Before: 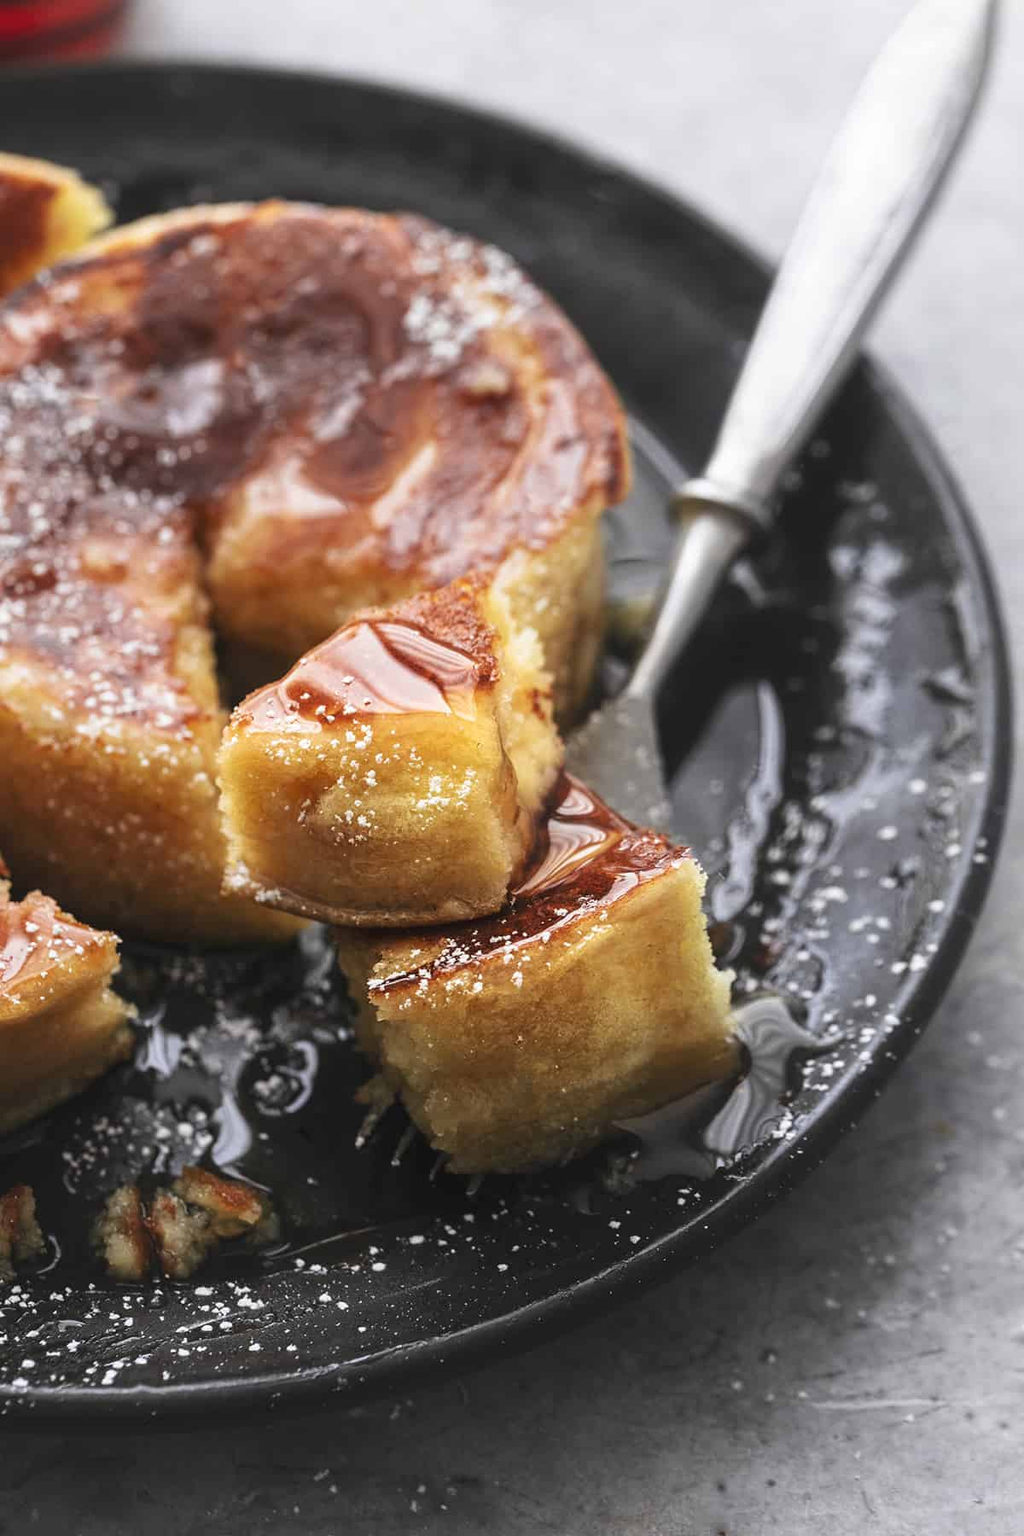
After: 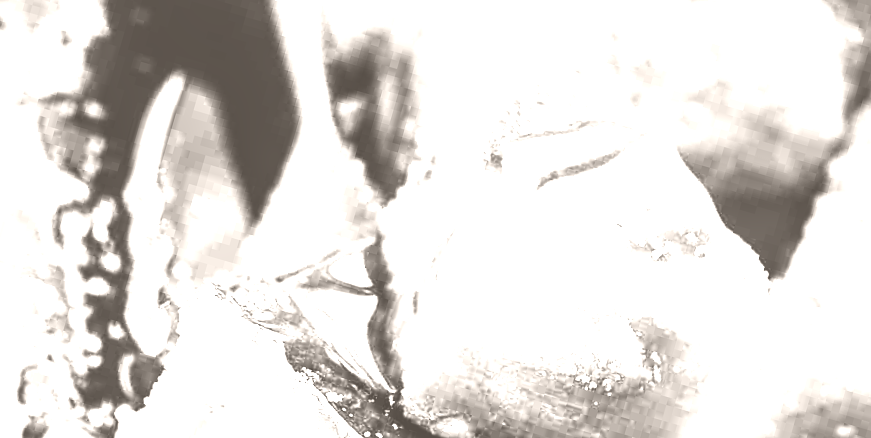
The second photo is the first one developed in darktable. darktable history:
contrast brightness saturation: contrast 0.21, brightness -0.11, saturation 0.21
local contrast: on, module defaults
crop and rotate: angle 16.12°, top 30.835%, bottom 35.653%
base curve: curves: ch0 [(0, 0) (0.007, 0.004) (0.027, 0.03) (0.046, 0.07) (0.207, 0.54) (0.442, 0.872) (0.673, 0.972) (1, 1)], preserve colors none
color correction: highlights a* 10.32, highlights b* 14.66, shadows a* -9.59, shadows b* -15.02
velvia: on, module defaults
colorize: hue 34.49°, saturation 35.33%, source mix 100%, lightness 55%, version 1
